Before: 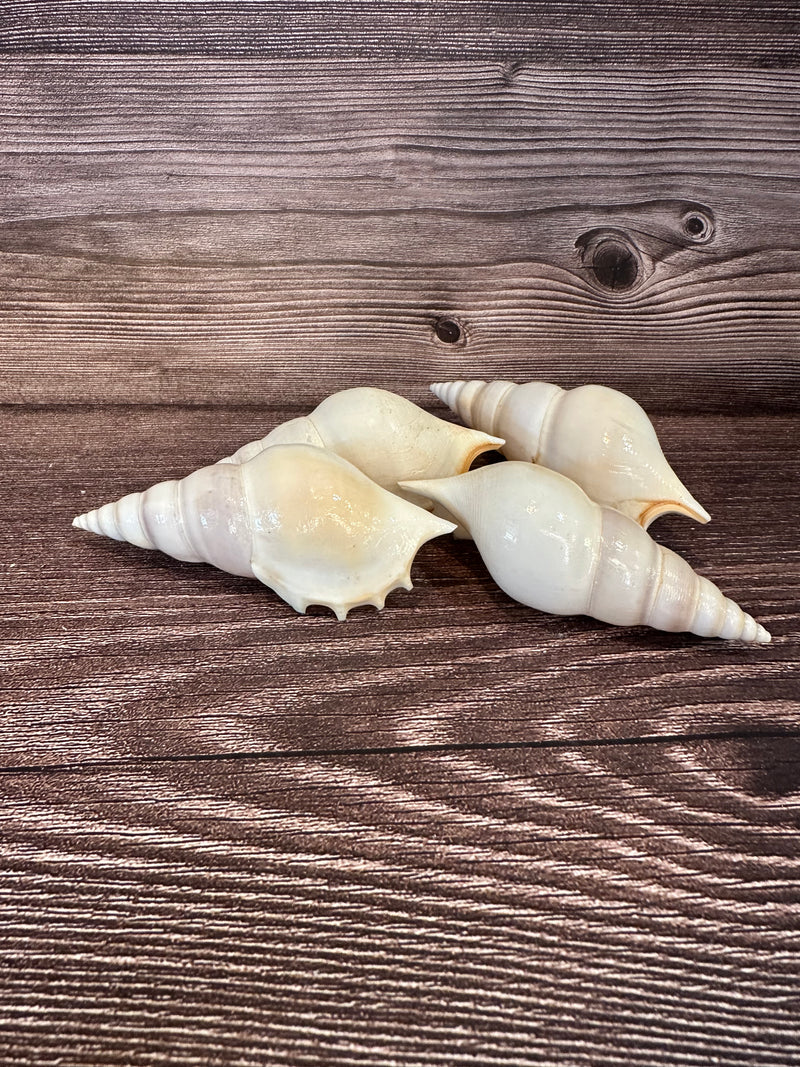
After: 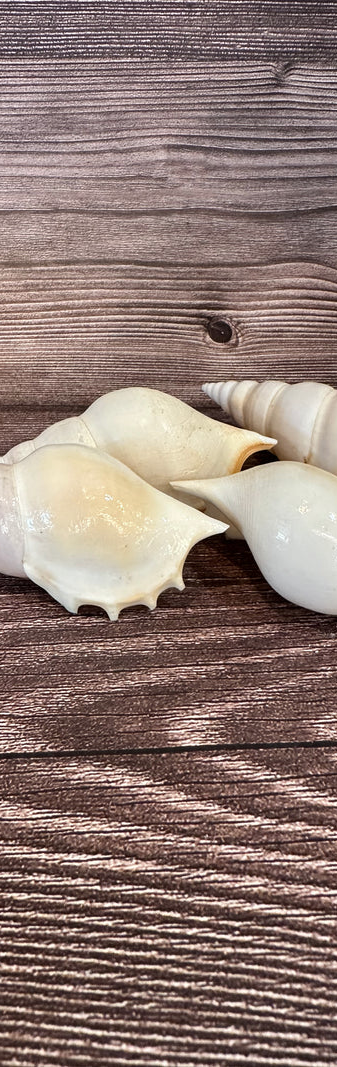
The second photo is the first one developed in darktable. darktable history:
contrast brightness saturation: saturation -0.05
crop: left 28.583%, right 29.231%
